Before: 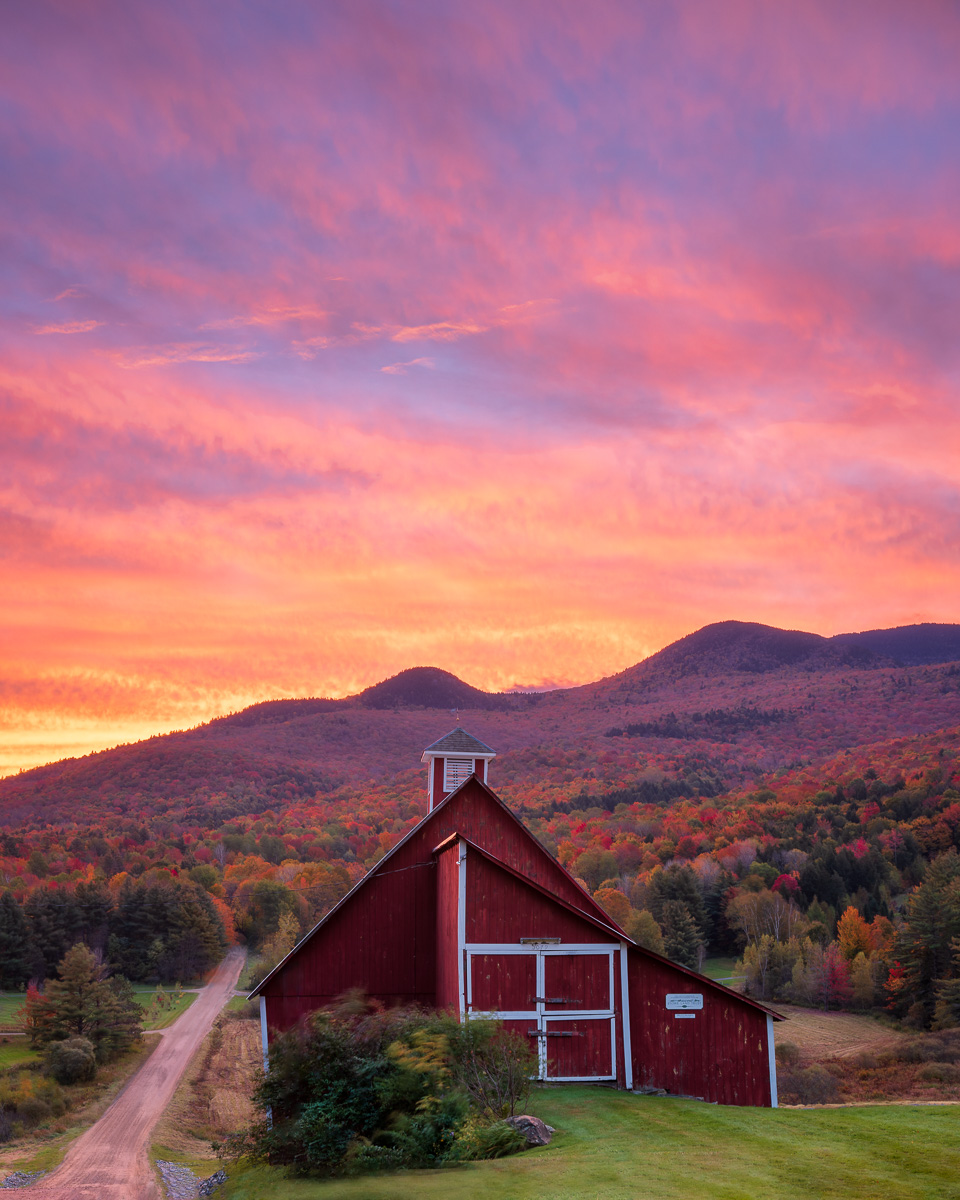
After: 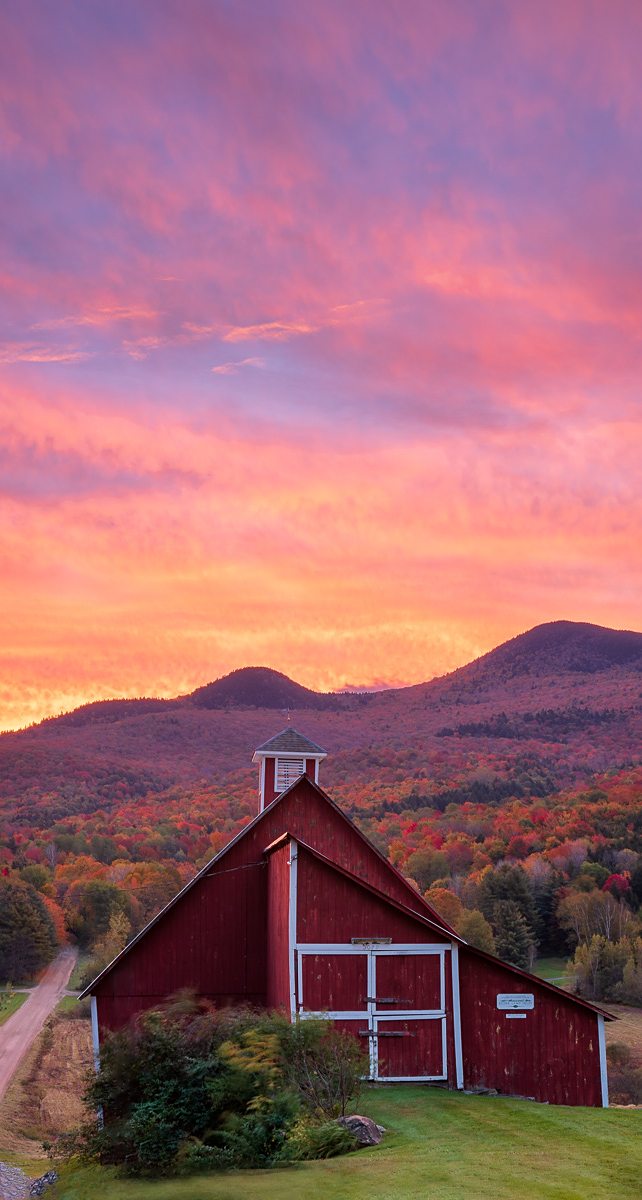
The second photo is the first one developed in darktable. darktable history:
crop and rotate: left 17.664%, right 15.377%
sharpen: amount 0.216
